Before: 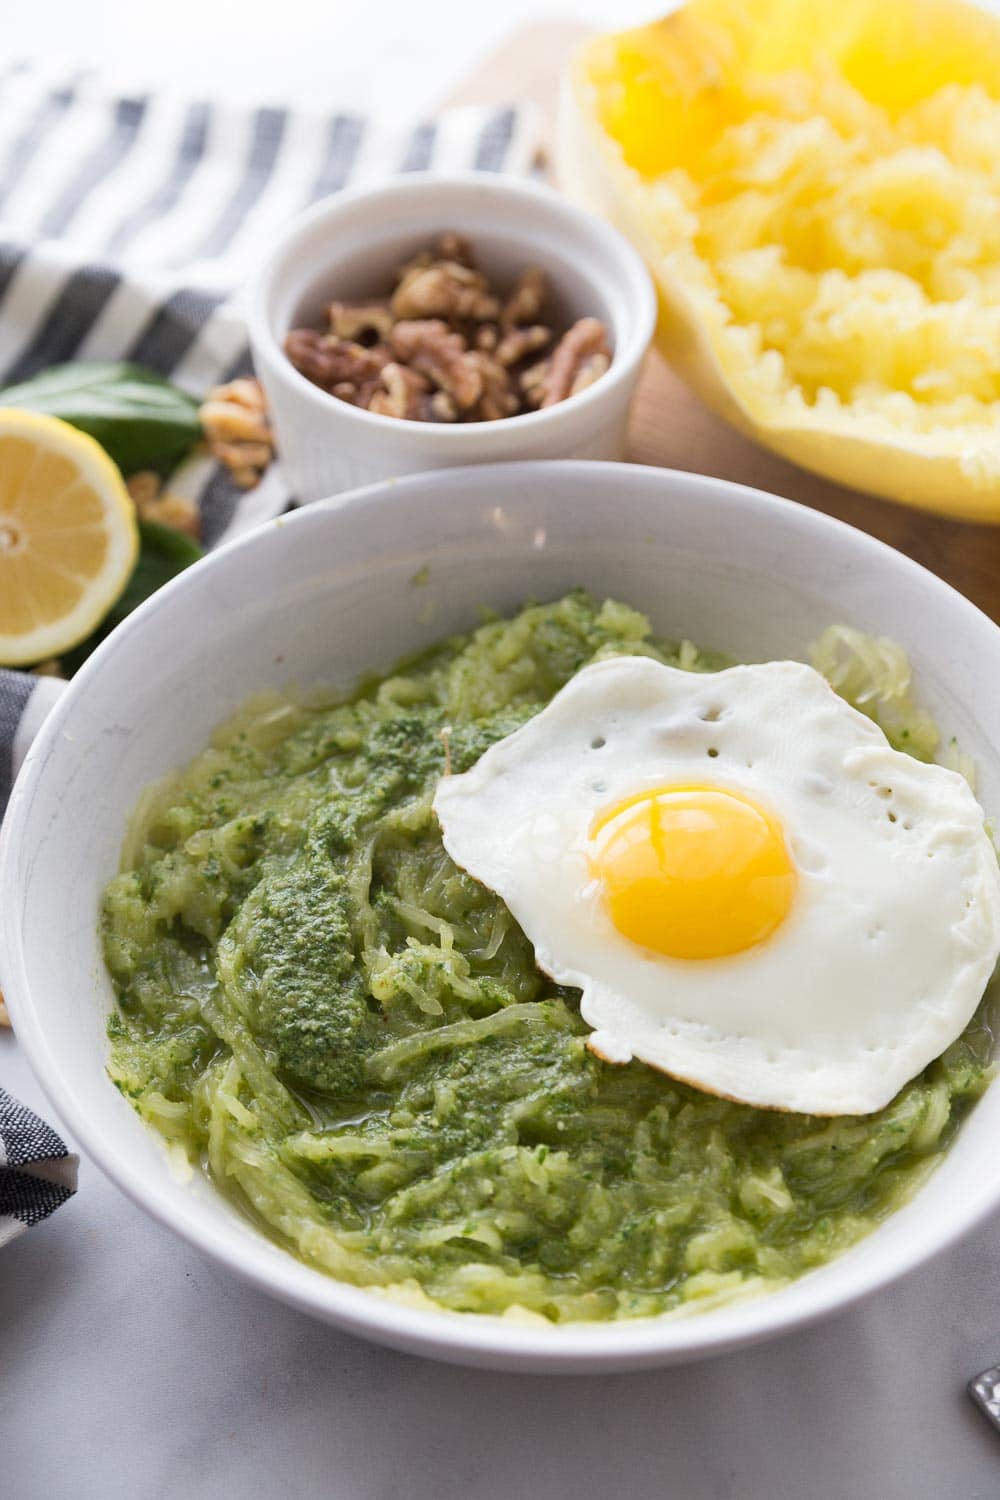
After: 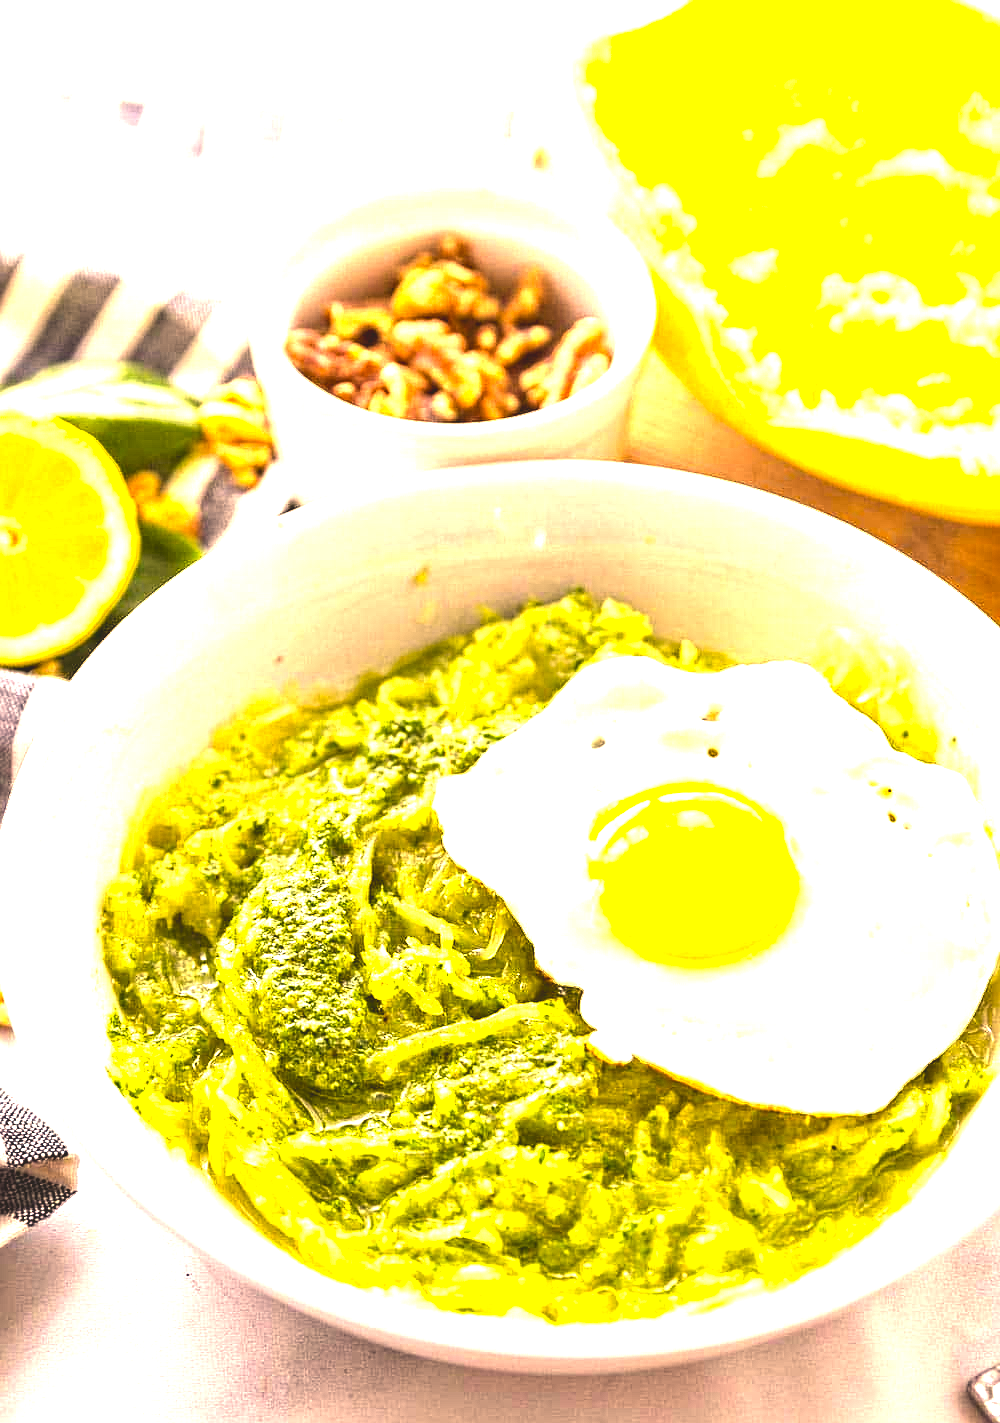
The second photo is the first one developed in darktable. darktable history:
exposure: exposure 1.99 EV, compensate exposure bias true, compensate highlight preservation false
crop and rotate: top 0.01%, bottom 5.084%
contrast brightness saturation: contrast -0.285
color balance rgb: power › chroma 0.323%, power › hue 22.94°, linear chroma grading › global chroma 15.533%, perceptual saturation grading › global saturation -3.532%, perceptual brilliance grading › global brilliance -5.22%, perceptual brilliance grading › highlights 24.405%, perceptual brilliance grading › mid-tones 6.869%, perceptual brilliance grading › shadows -4.525%
contrast equalizer: y [[0.5, 0.542, 0.583, 0.625, 0.667, 0.708], [0.5 ×6], [0.5 ×6], [0 ×6], [0 ×6]]
color correction: highlights a* 14.9, highlights b* 31.99
sharpen: amount 0.216
